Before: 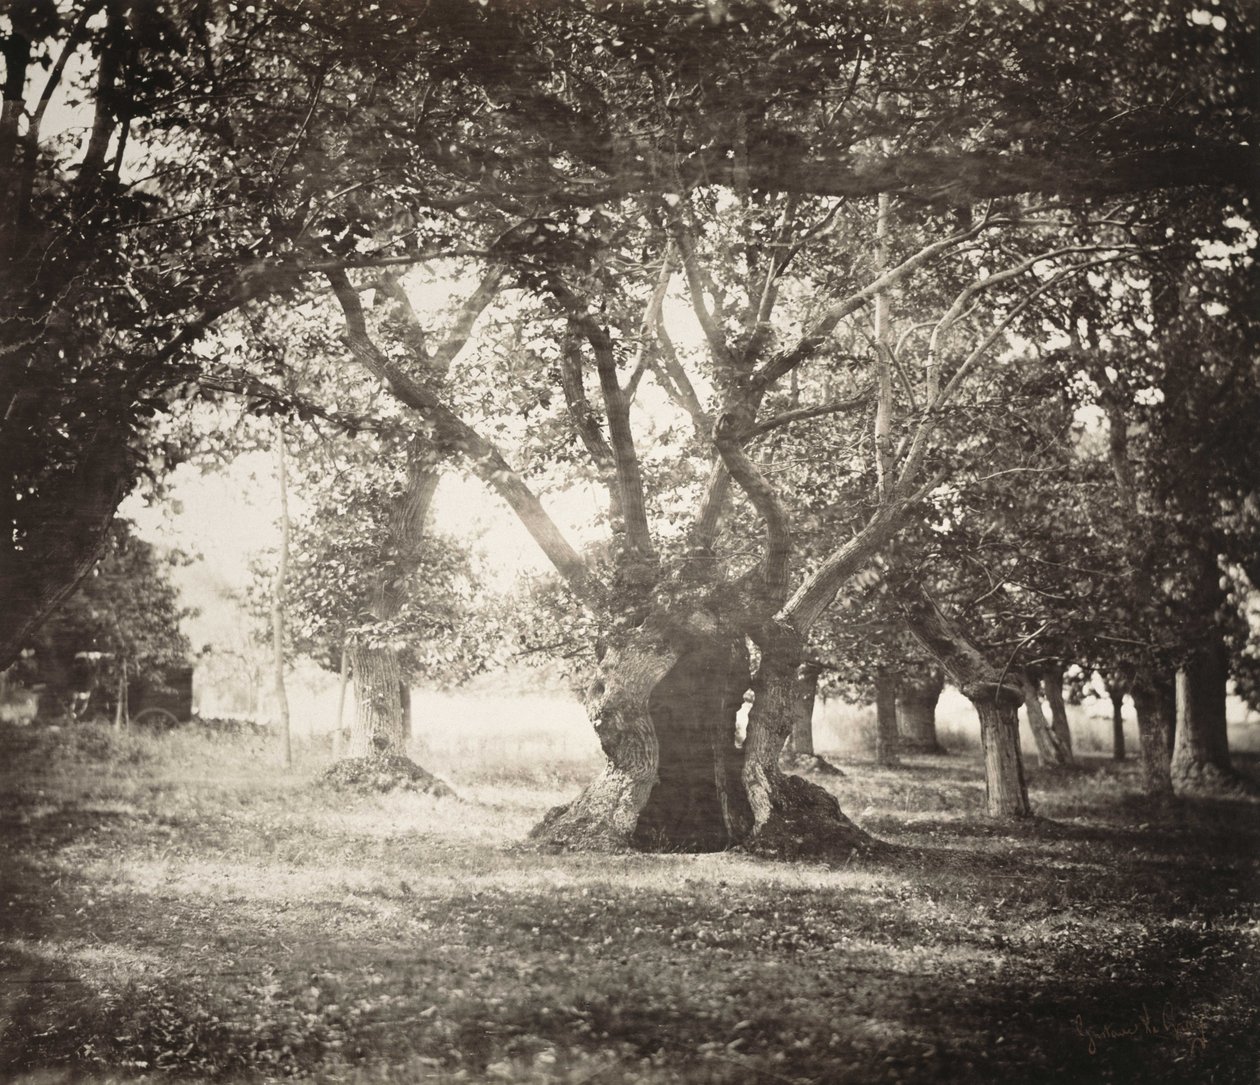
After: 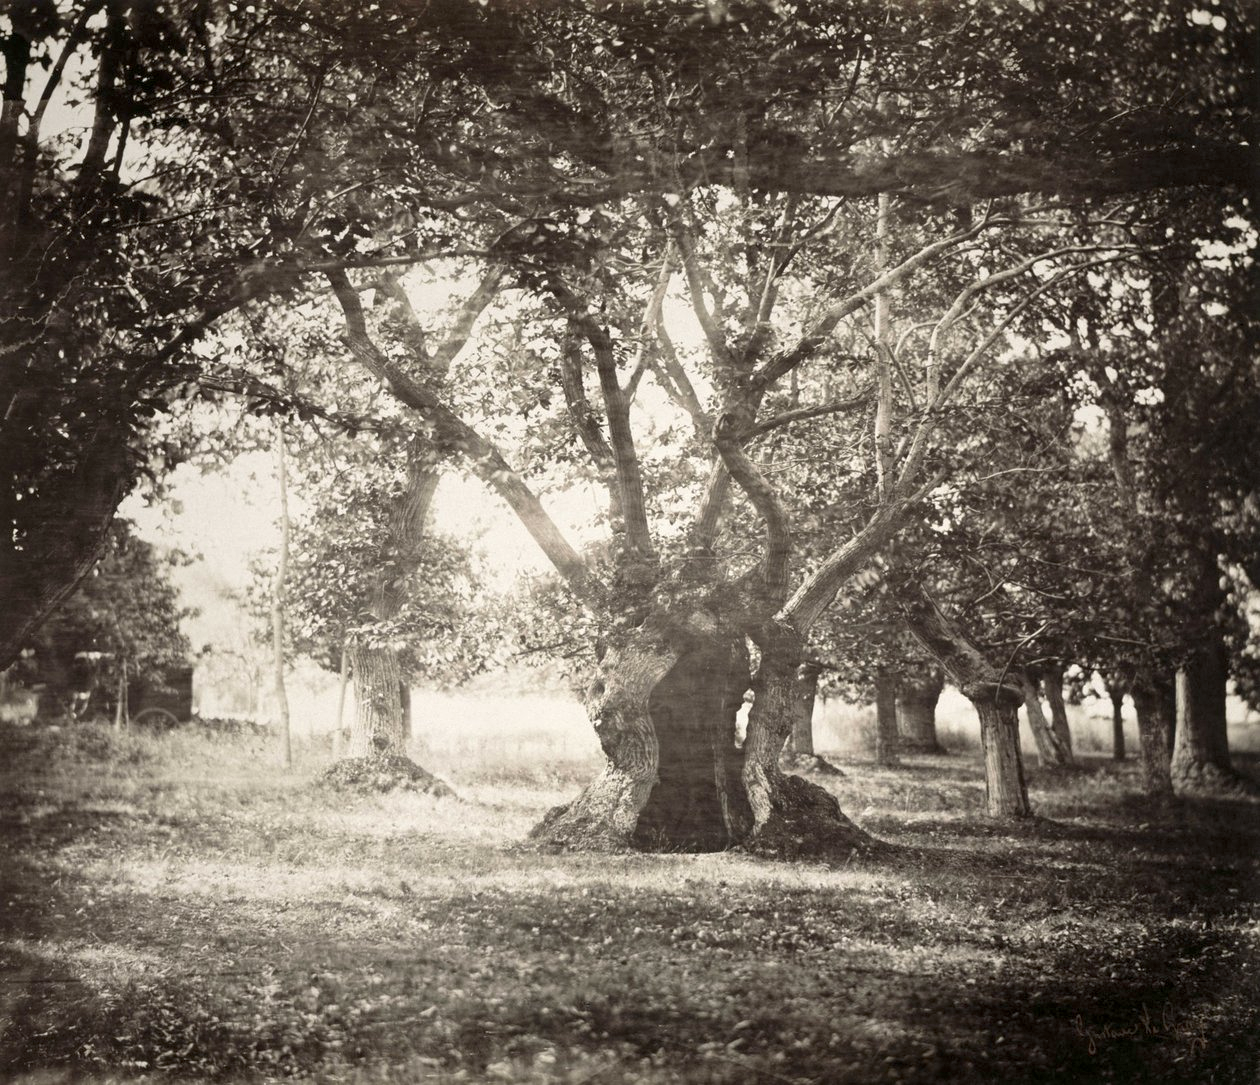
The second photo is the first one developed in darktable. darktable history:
local contrast: highlights 103%, shadows 103%, detail 119%, midtone range 0.2
exposure: black level correction 0.005, exposure 0.017 EV, compensate highlight preservation false
